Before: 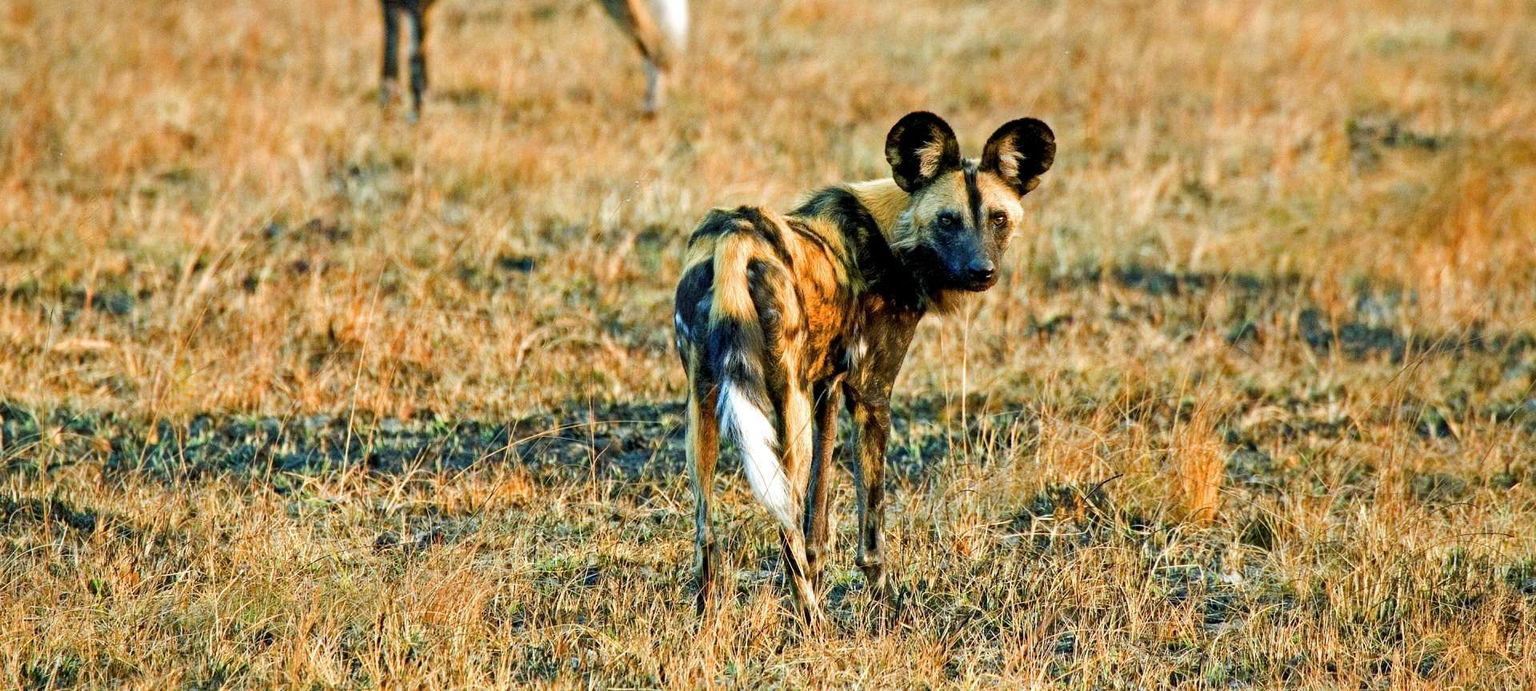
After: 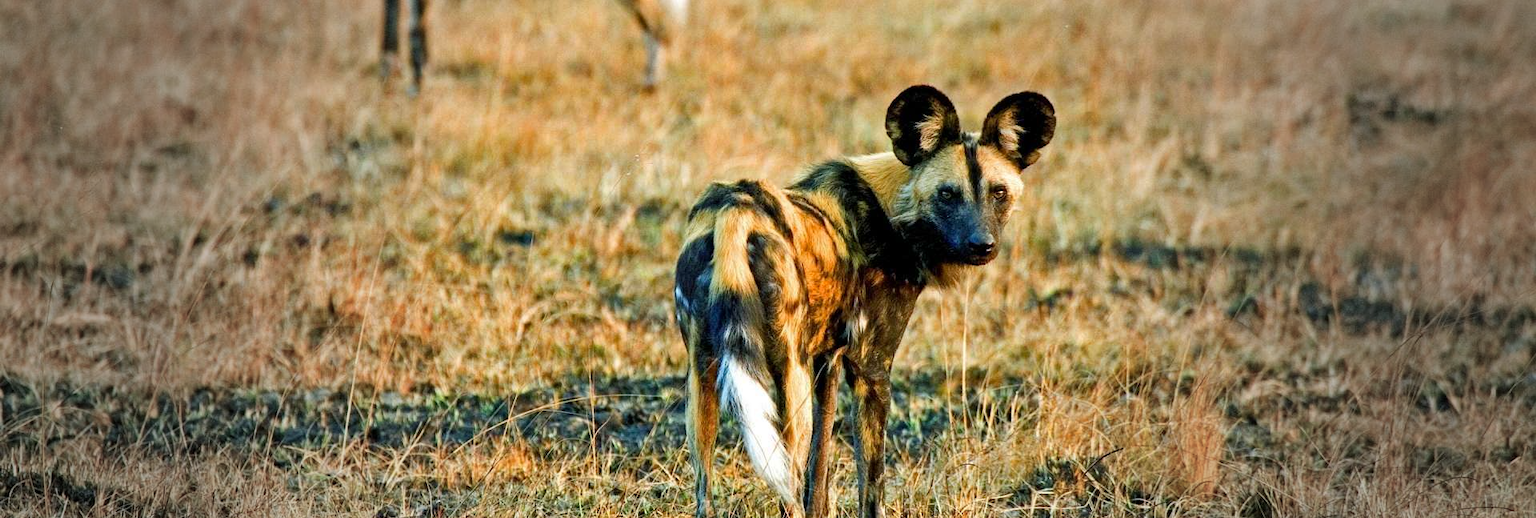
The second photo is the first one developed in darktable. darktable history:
color correction: saturation 1.11
contrast brightness saturation: contrast 0.01, saturation -0.05
vignetting: fall-off start 40%, fall-off radius 40%
crop: top 3.857%, bottom 21.132%
